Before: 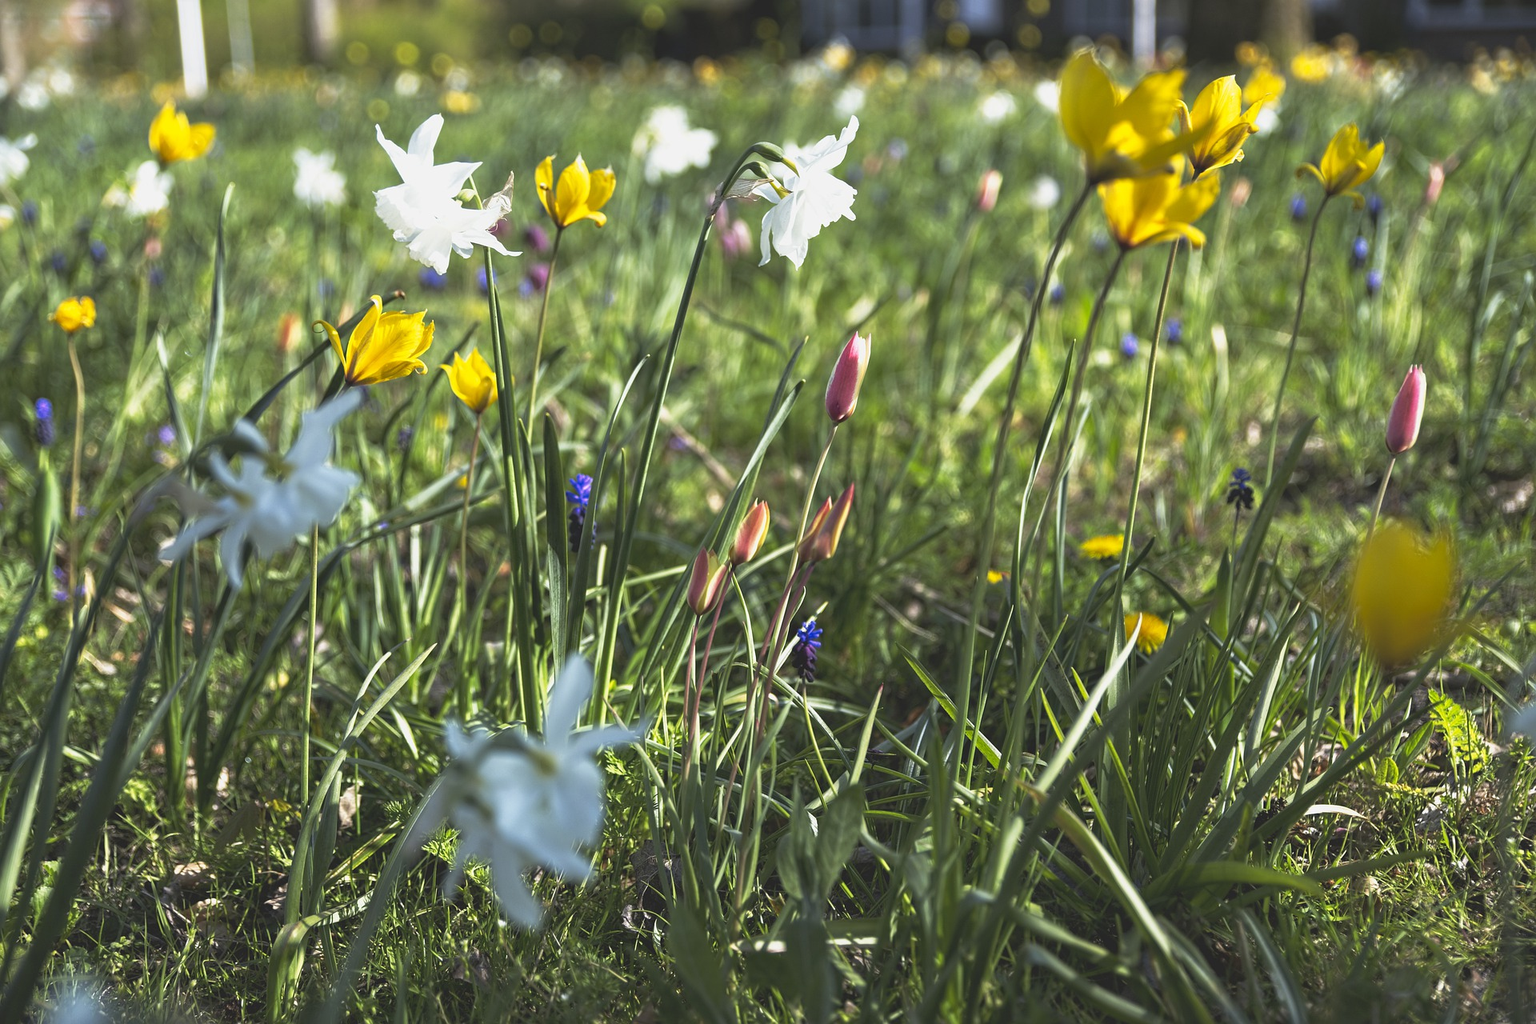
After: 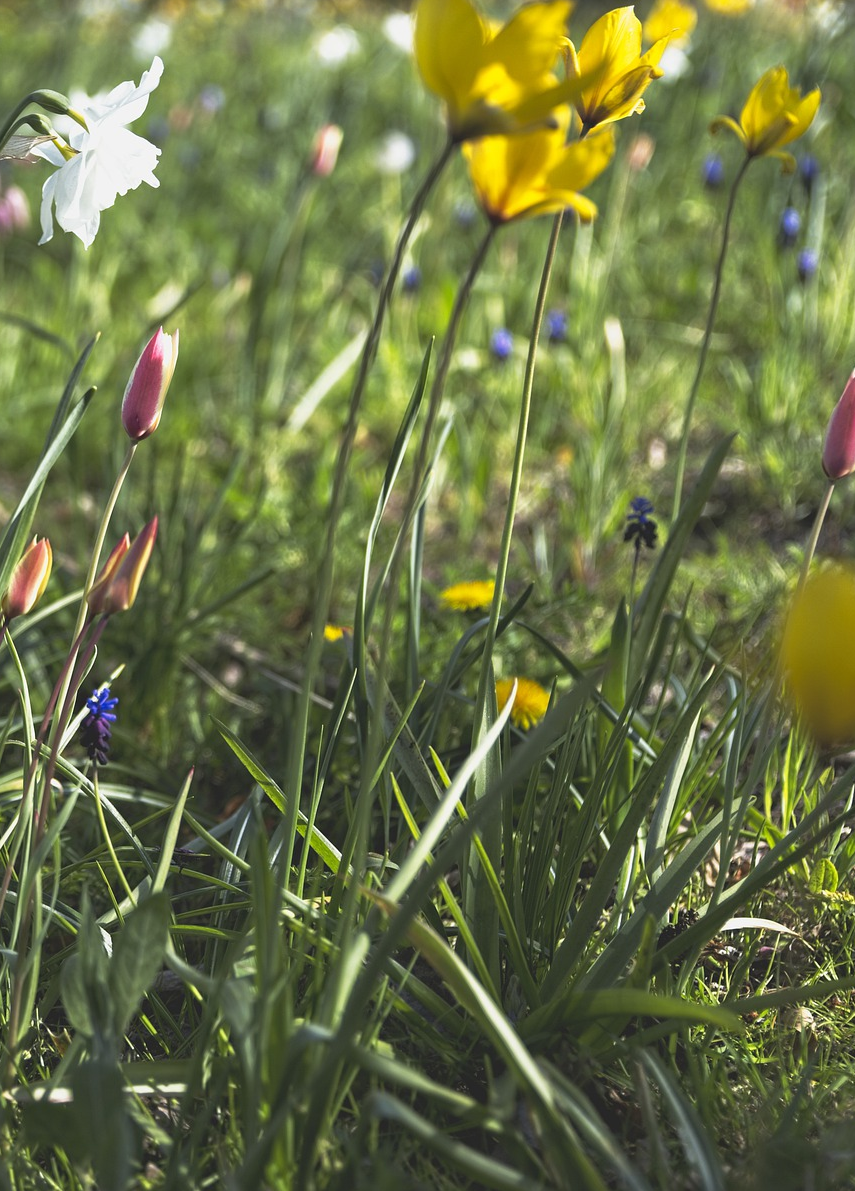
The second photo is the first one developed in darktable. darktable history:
crop: left 47.427%, top 6.894%, right 8.034%
